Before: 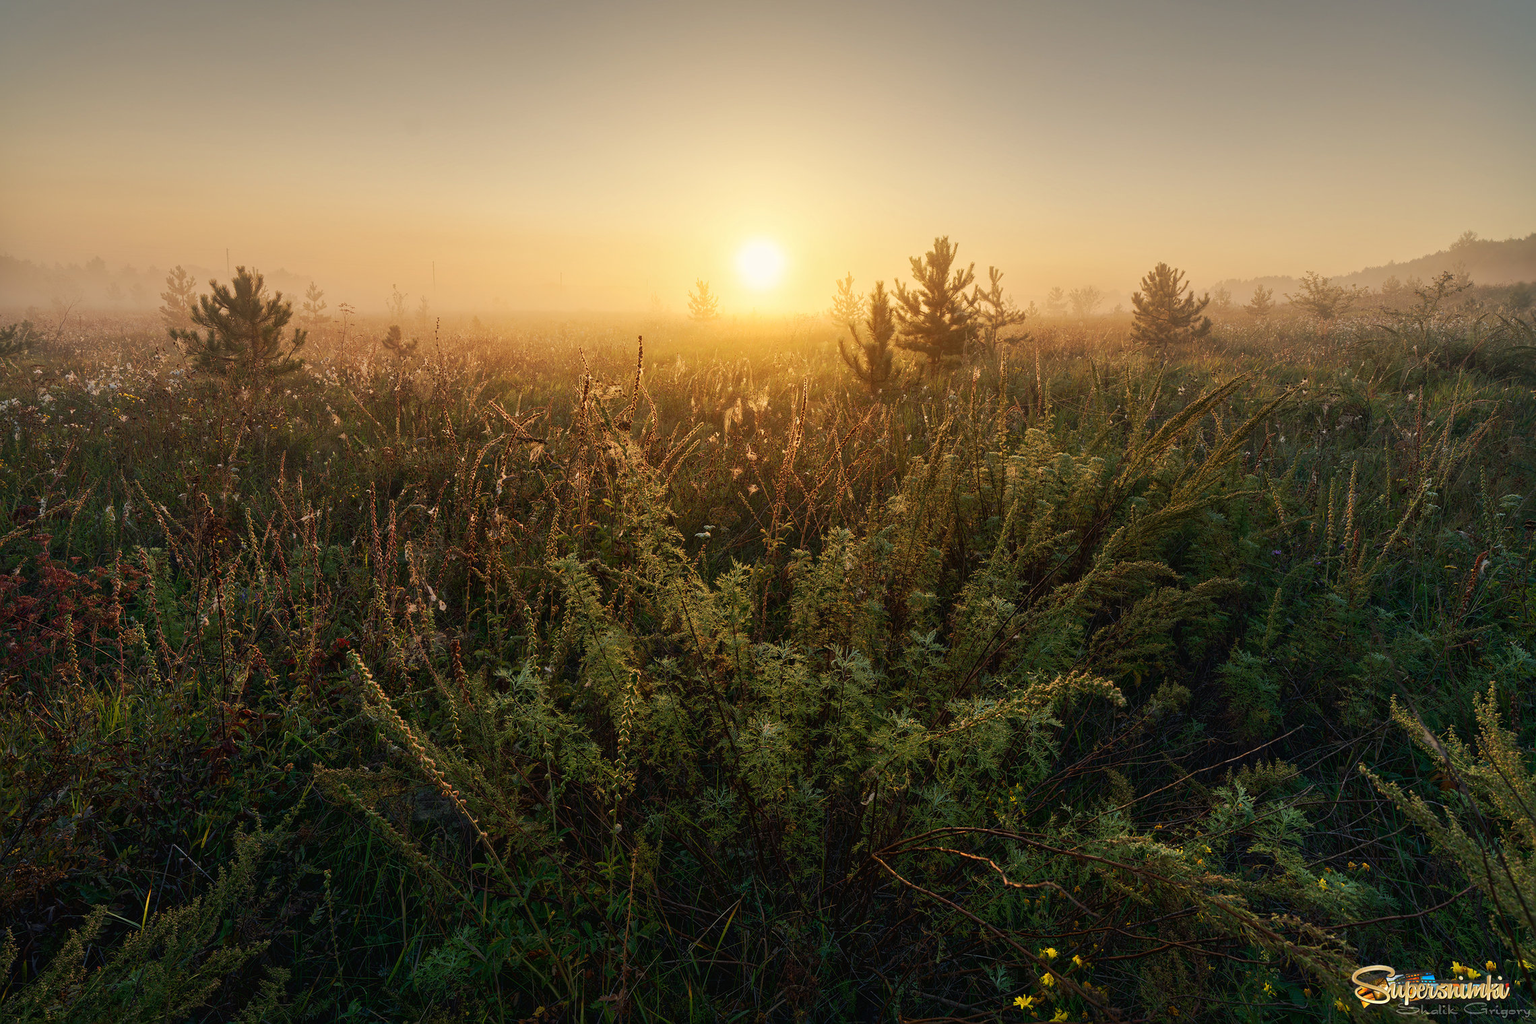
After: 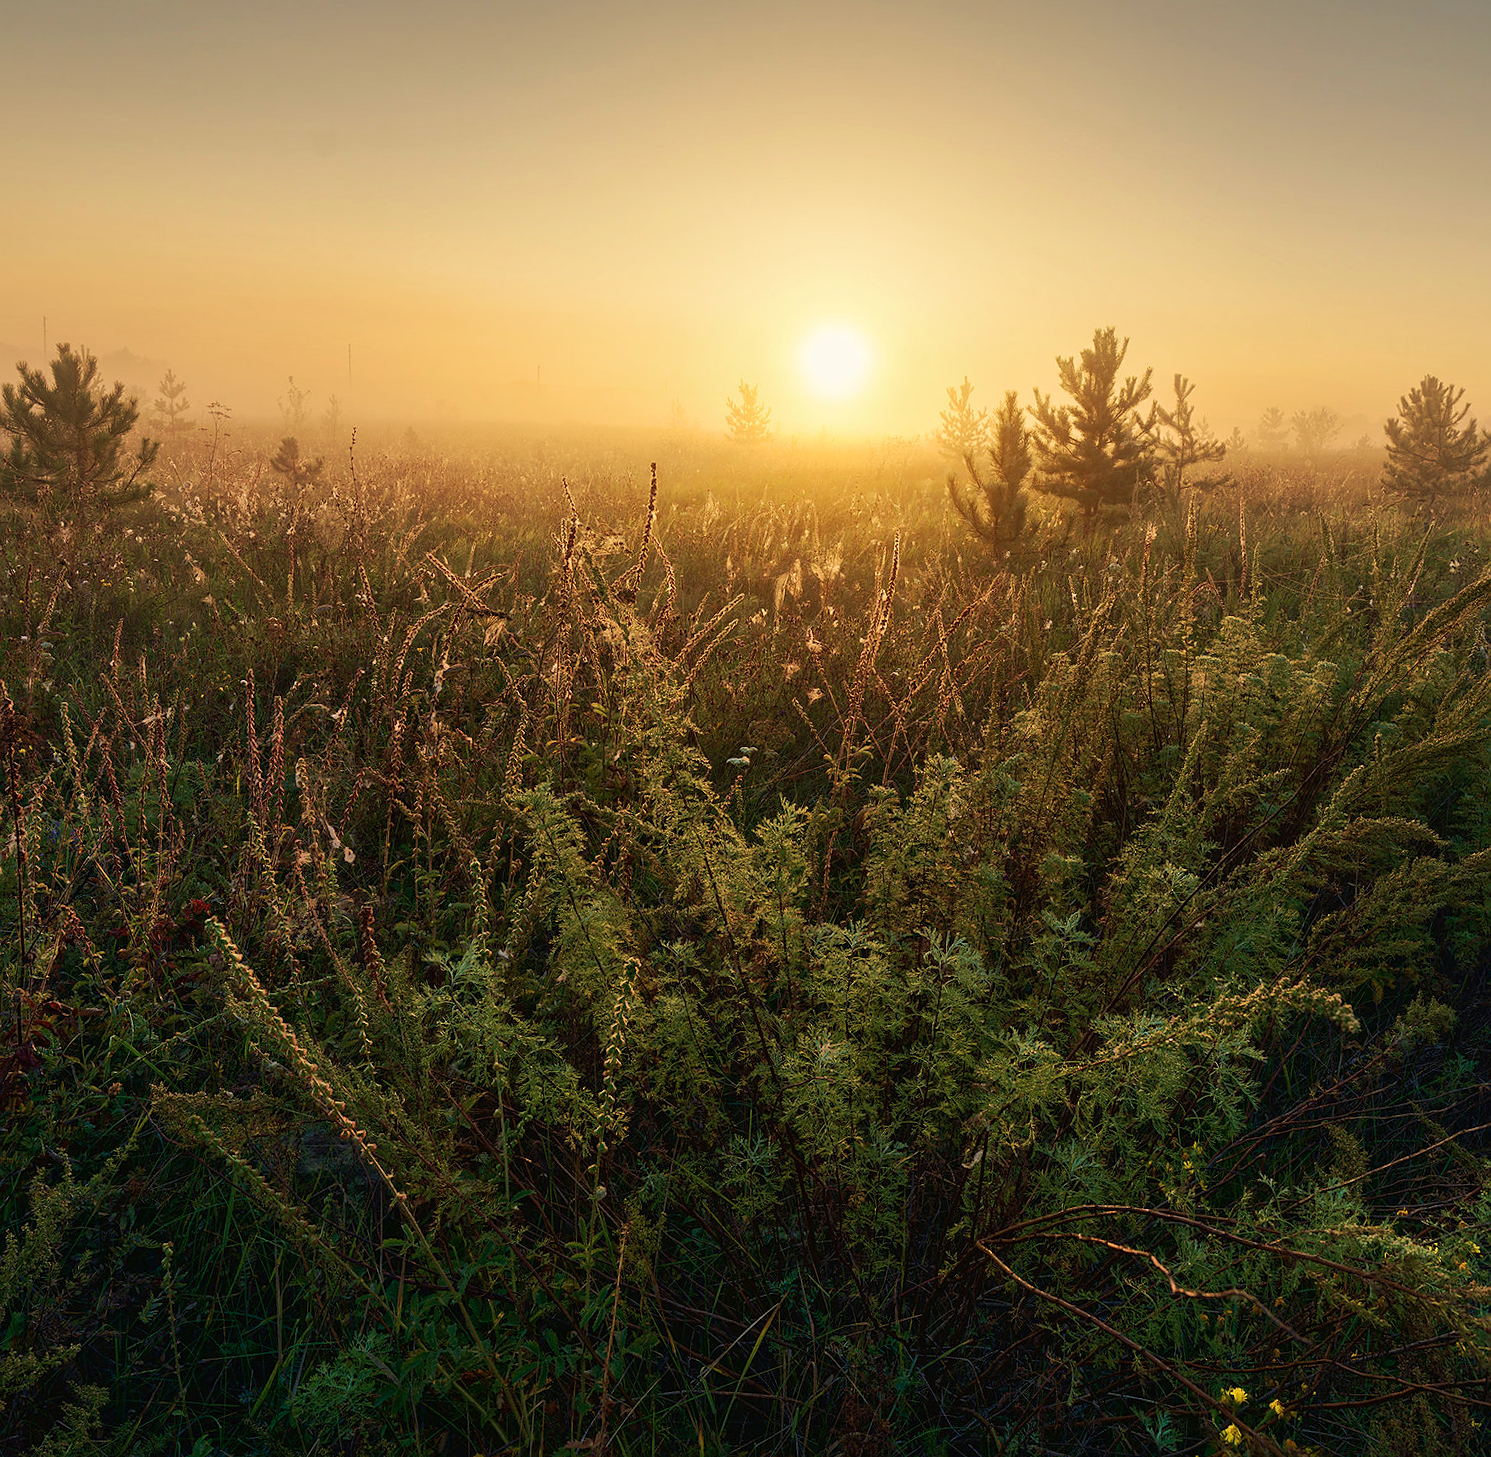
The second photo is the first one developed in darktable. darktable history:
sharpen: radius 0.969, amount 0.604
velvia: strength 45%
rotate and perspective: rotation 1.57°, crop left 0.018, crop right 0.982, crop top 0.039, crop bottom 0.961
crop and rotate: left 12.673%, right 20.66%
